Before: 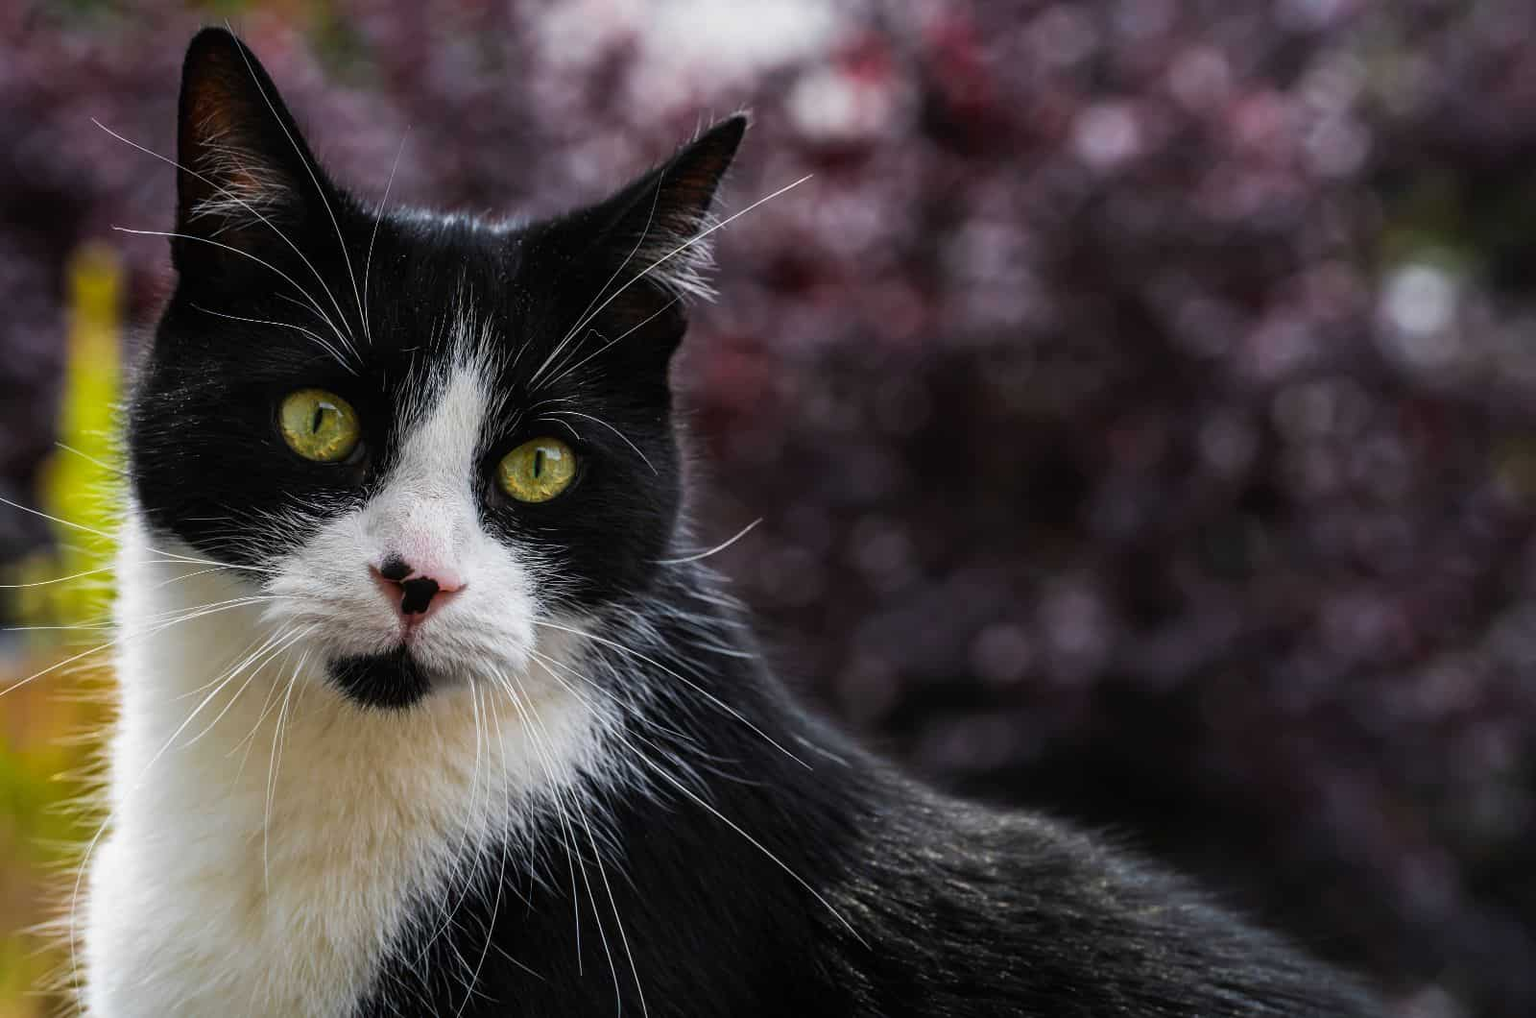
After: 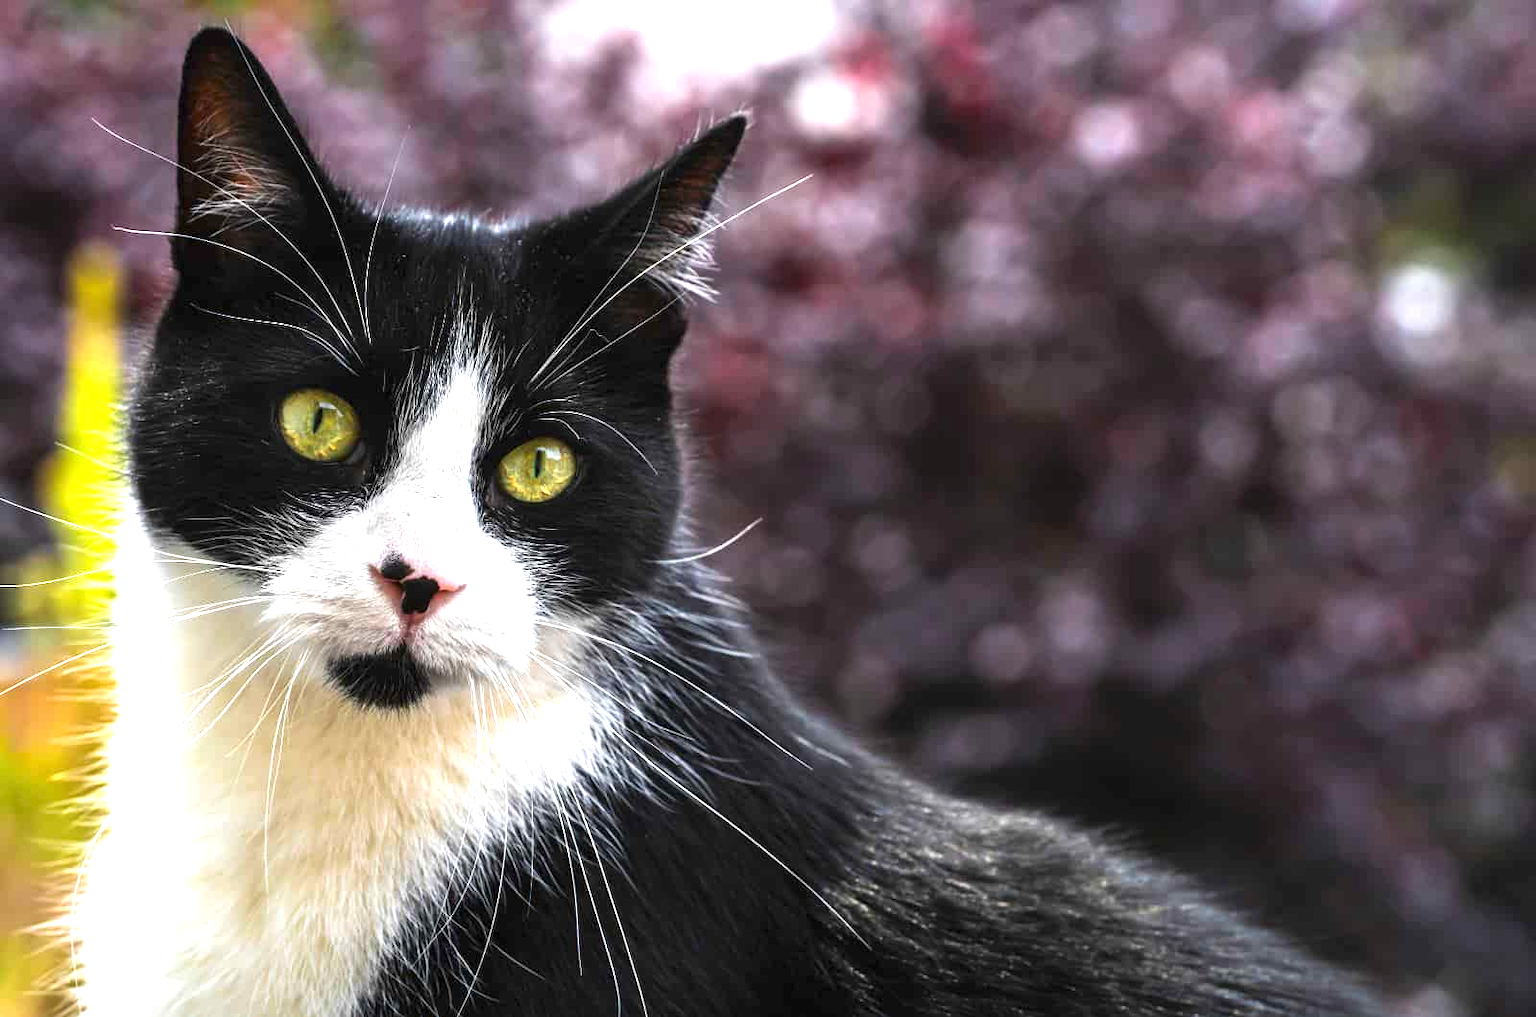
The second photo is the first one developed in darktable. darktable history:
exposure: black level correction 0, exposure 1.386 EV, compensate highlight preservation false
